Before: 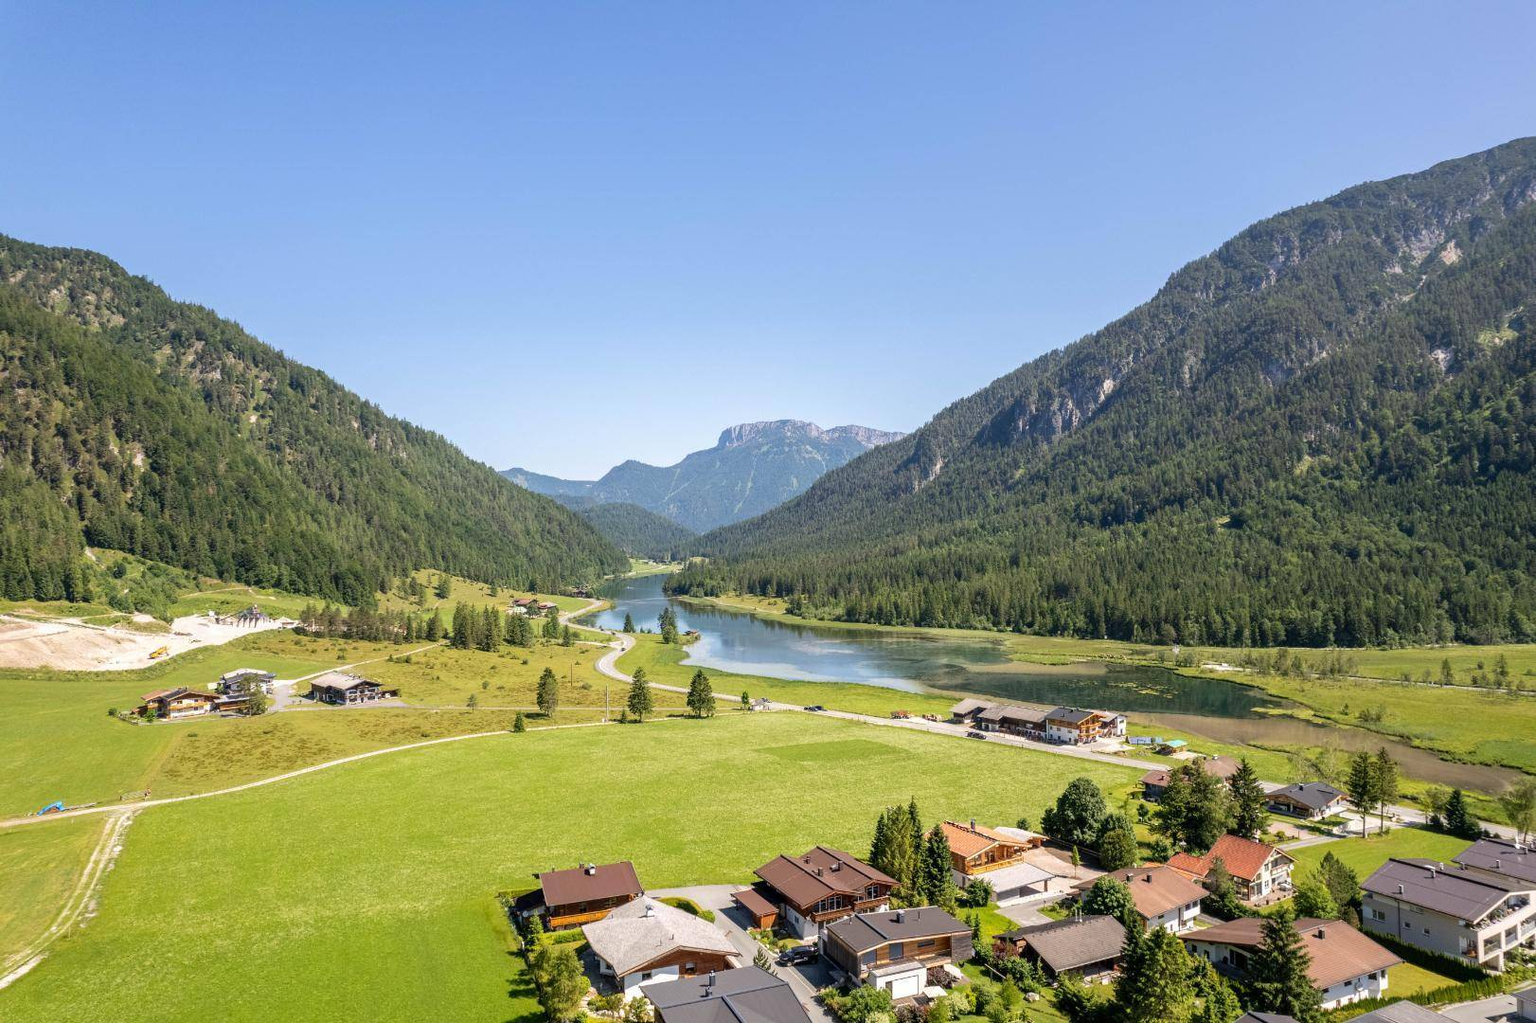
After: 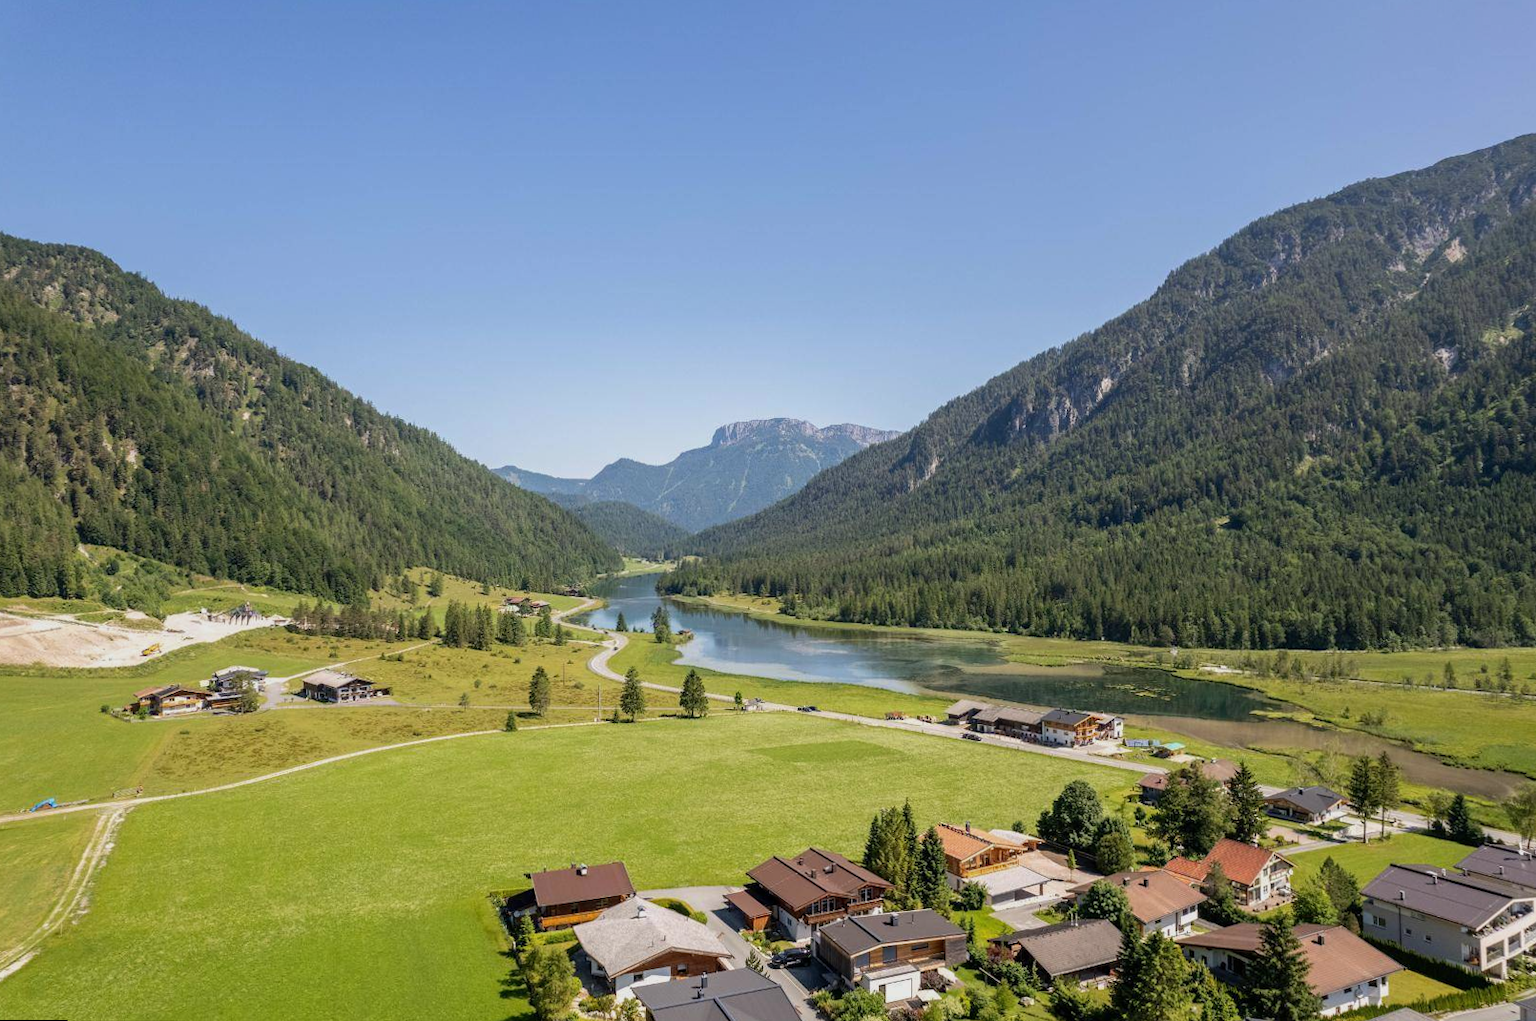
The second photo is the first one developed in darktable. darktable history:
shadows and highlights: shadows 12, white point adjustment 1.2, highlights -0.36, soften with gaussian
rotate and perspective: rotation 0.192°, lens shift (horizontal) -0.015, crop left 0.005, crop right 0.996, crop top 0.006, crop bottom 0.99
exposure: exposure -0.36 EV, compensate highlight preservation false
